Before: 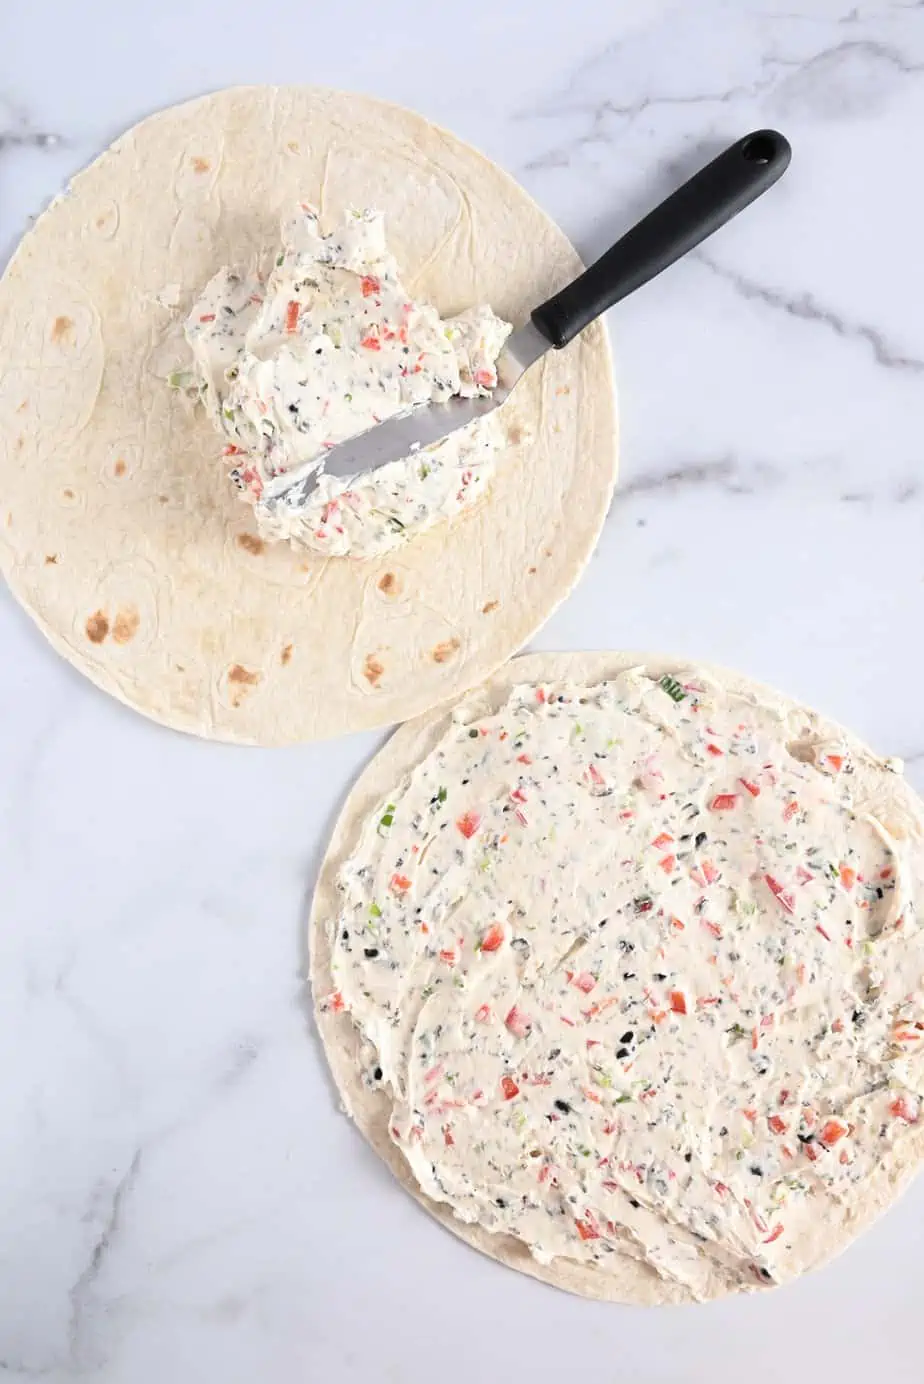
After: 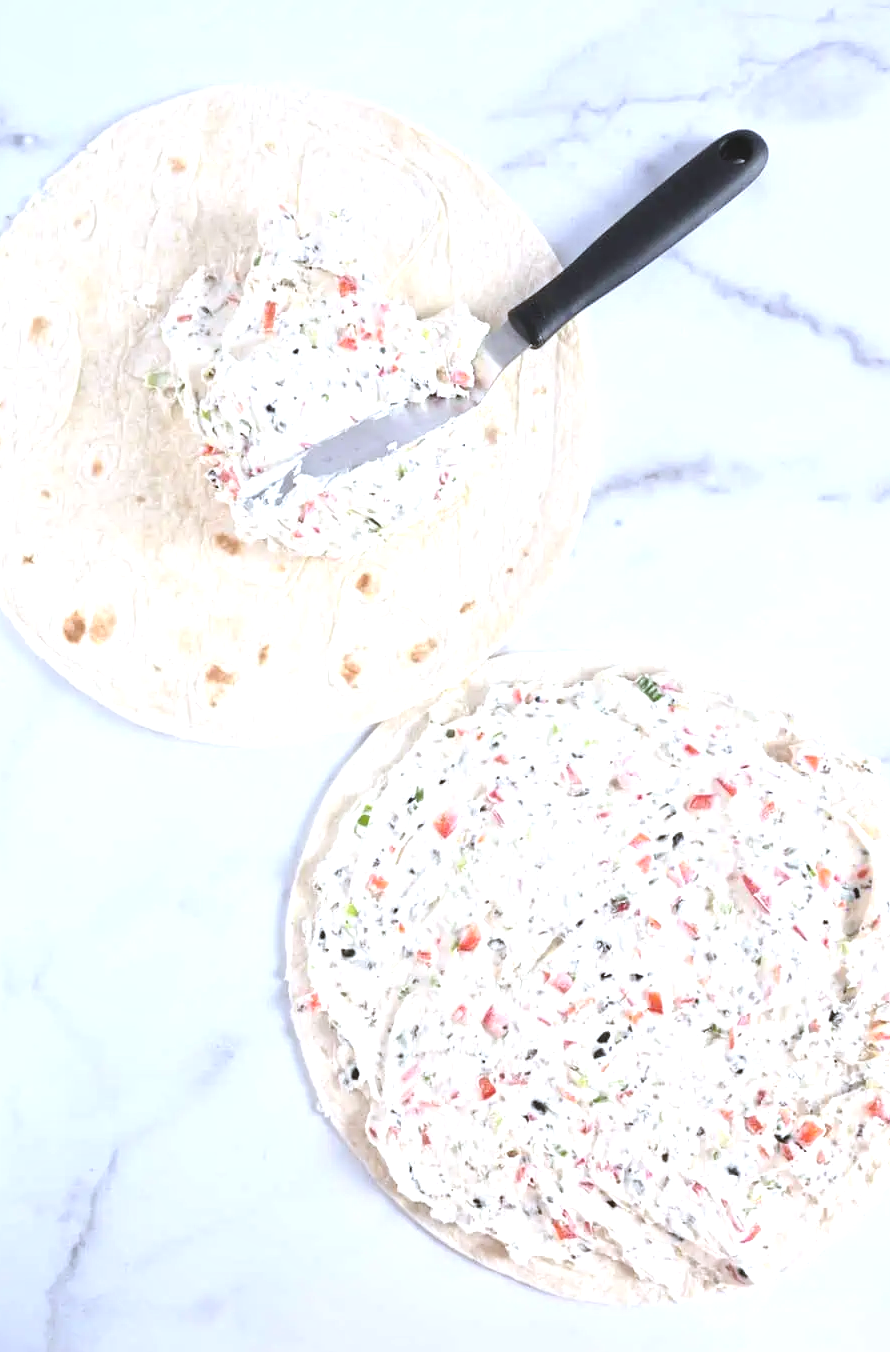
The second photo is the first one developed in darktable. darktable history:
tone equalizer: -8 EV -0.002 EV, -7 EV 0.005 EV, -6 EV -0.009 EV, -5 EV 0.011 EV, -4 EV -0.012 EV, -3 EV 0.007 EV, -2 EV -0.062 EV, -1 EV -0.293 EV, +0 EV -0.582 EV, smoothing diameter 2%, edges refinement/feathering 20, mask exposure compensation -1.57 EV, filter diffusion 5
exposure: black level correction -0.005, exposure 1.002 EV, compensate highlight preservation false
white balance: red 0.954, blue 1.079
crop and rotate: left 2.536%, right 1.107%, bottom 2.246%
